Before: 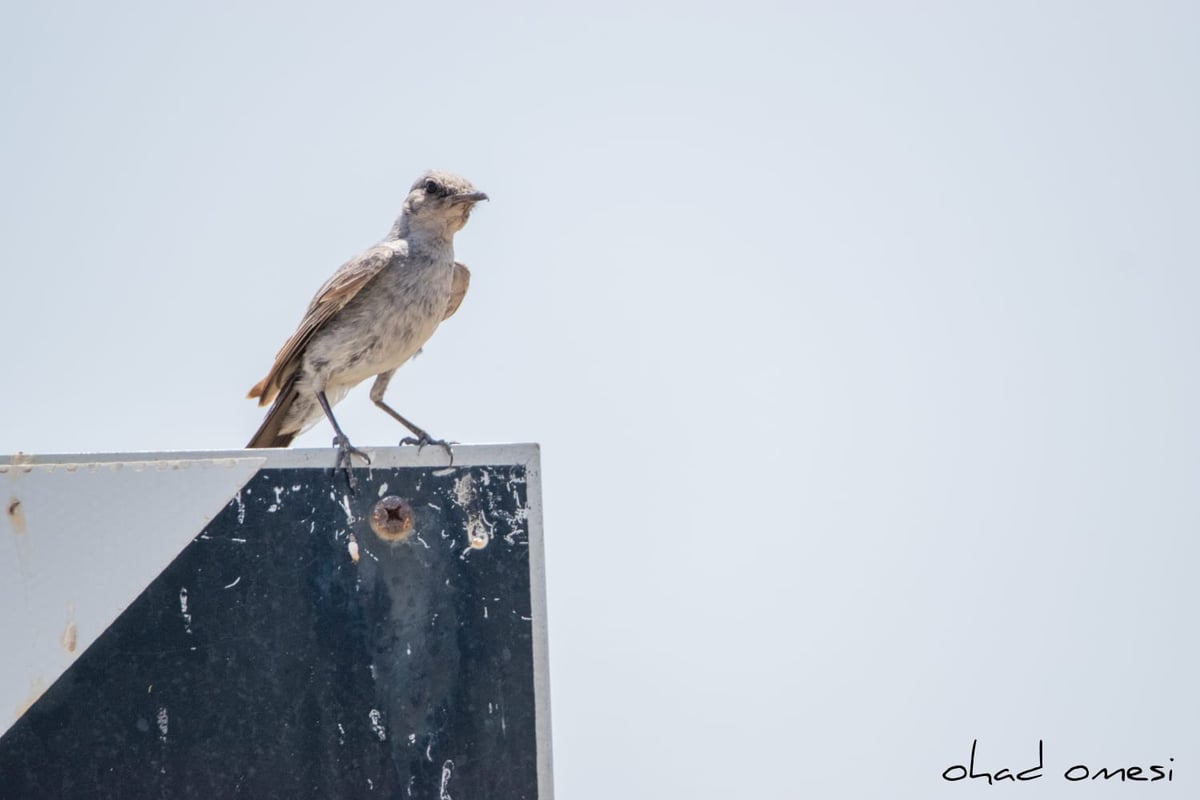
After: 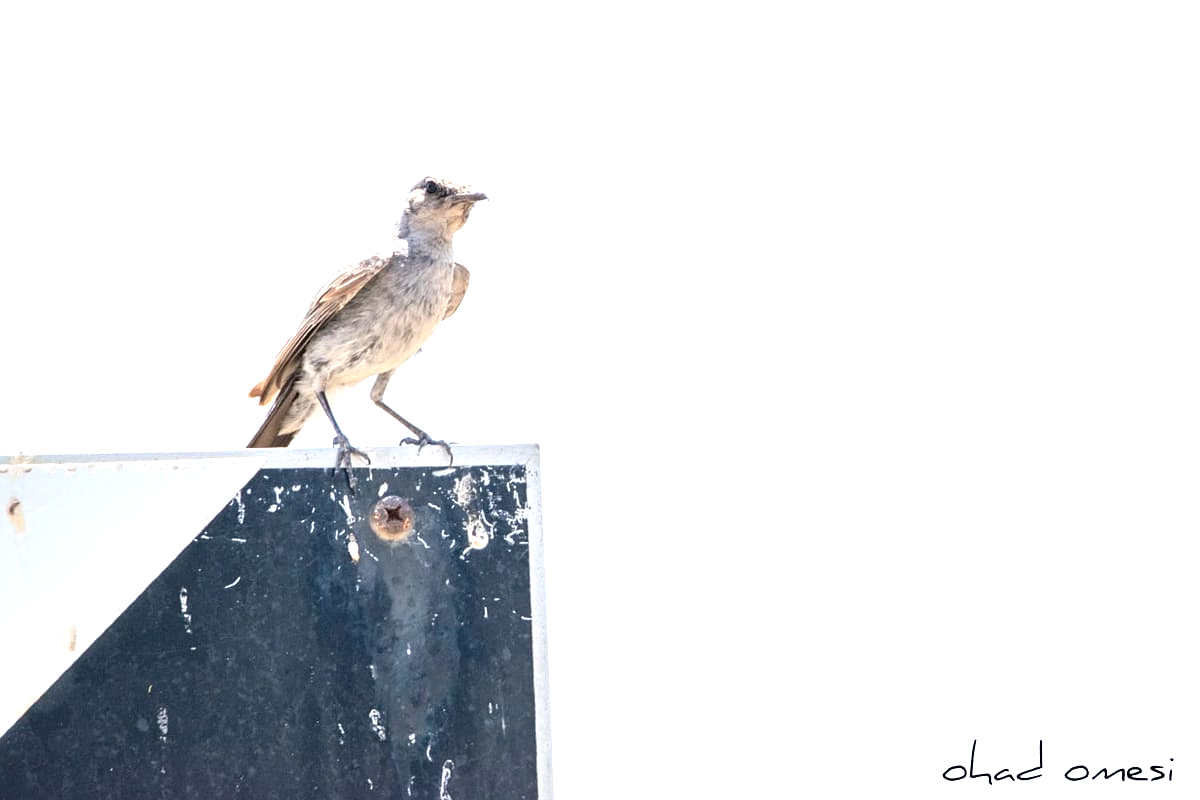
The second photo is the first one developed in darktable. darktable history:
contrast brightness saturation: contrast 0.053
exposure: black level correction 0.001, exposure 1.118 EV, compensate exposure bias true, compensate highlight preservation false
sharpen: radius 1.229, amount 0.3, threshold 0.001
